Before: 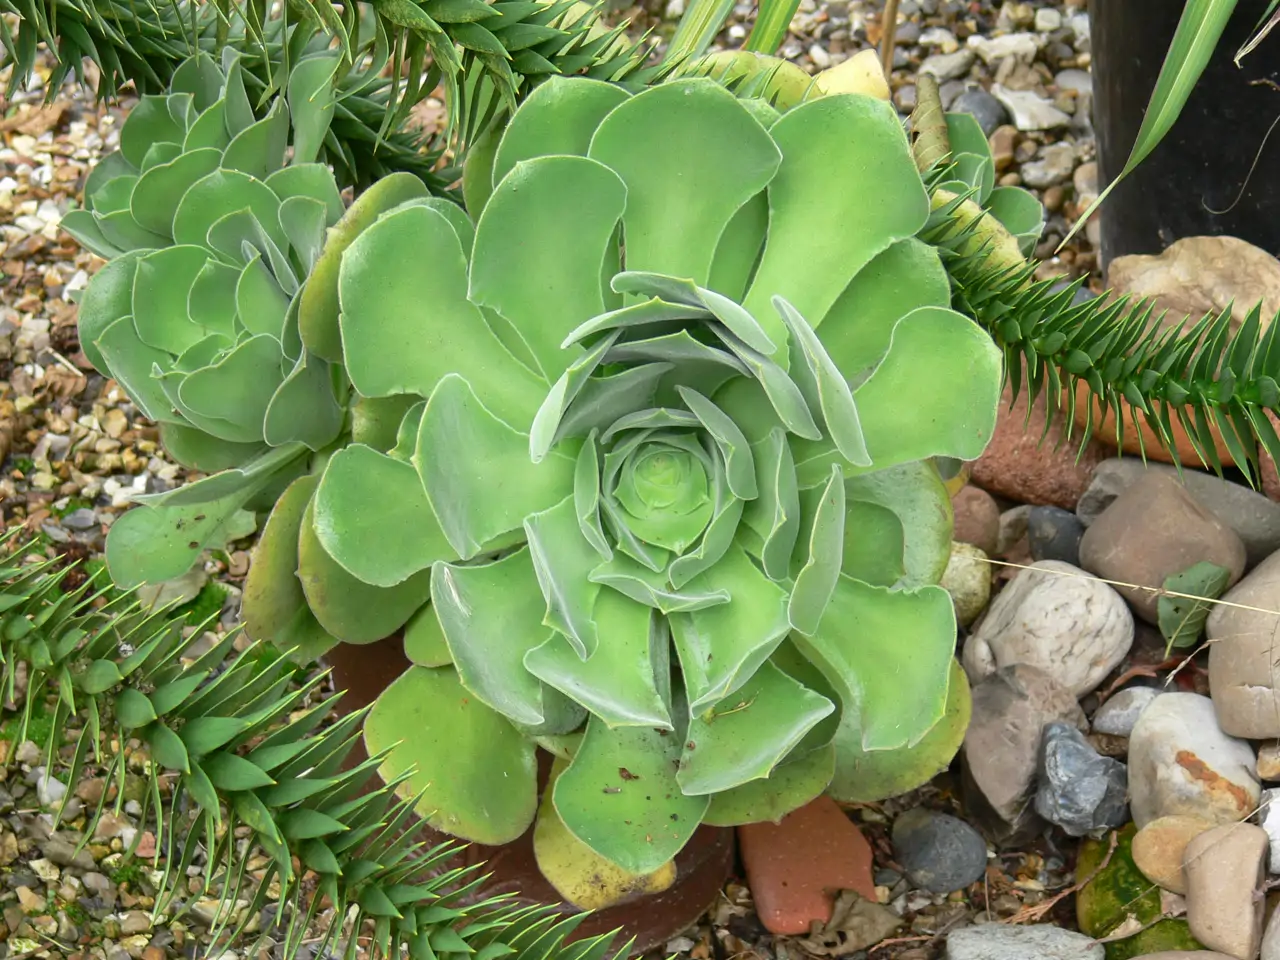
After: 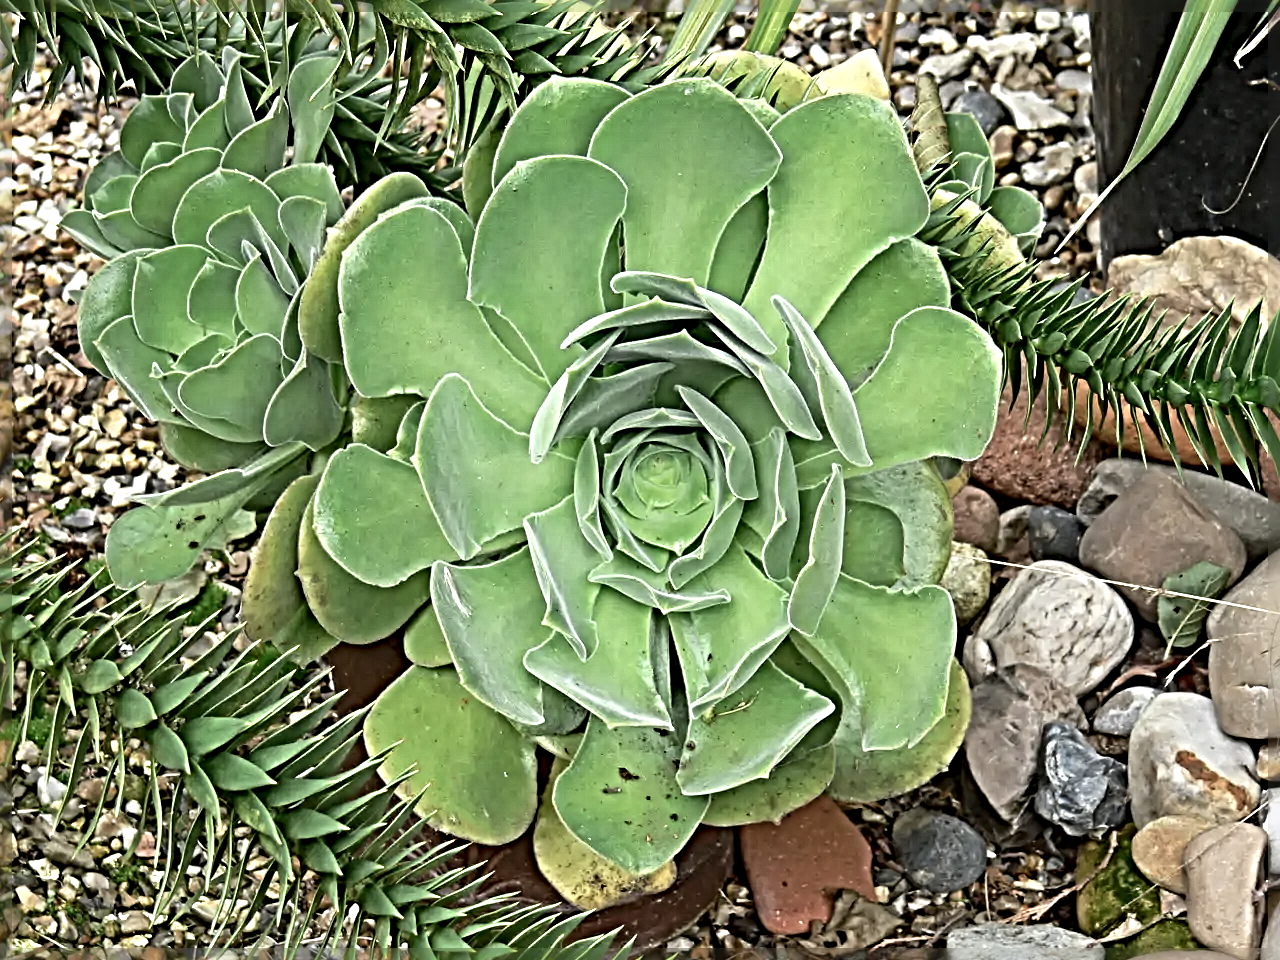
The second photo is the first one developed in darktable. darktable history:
color correction: saturation 0.8
sharpen: radius 6.3, amount 1.8, threshold 0
